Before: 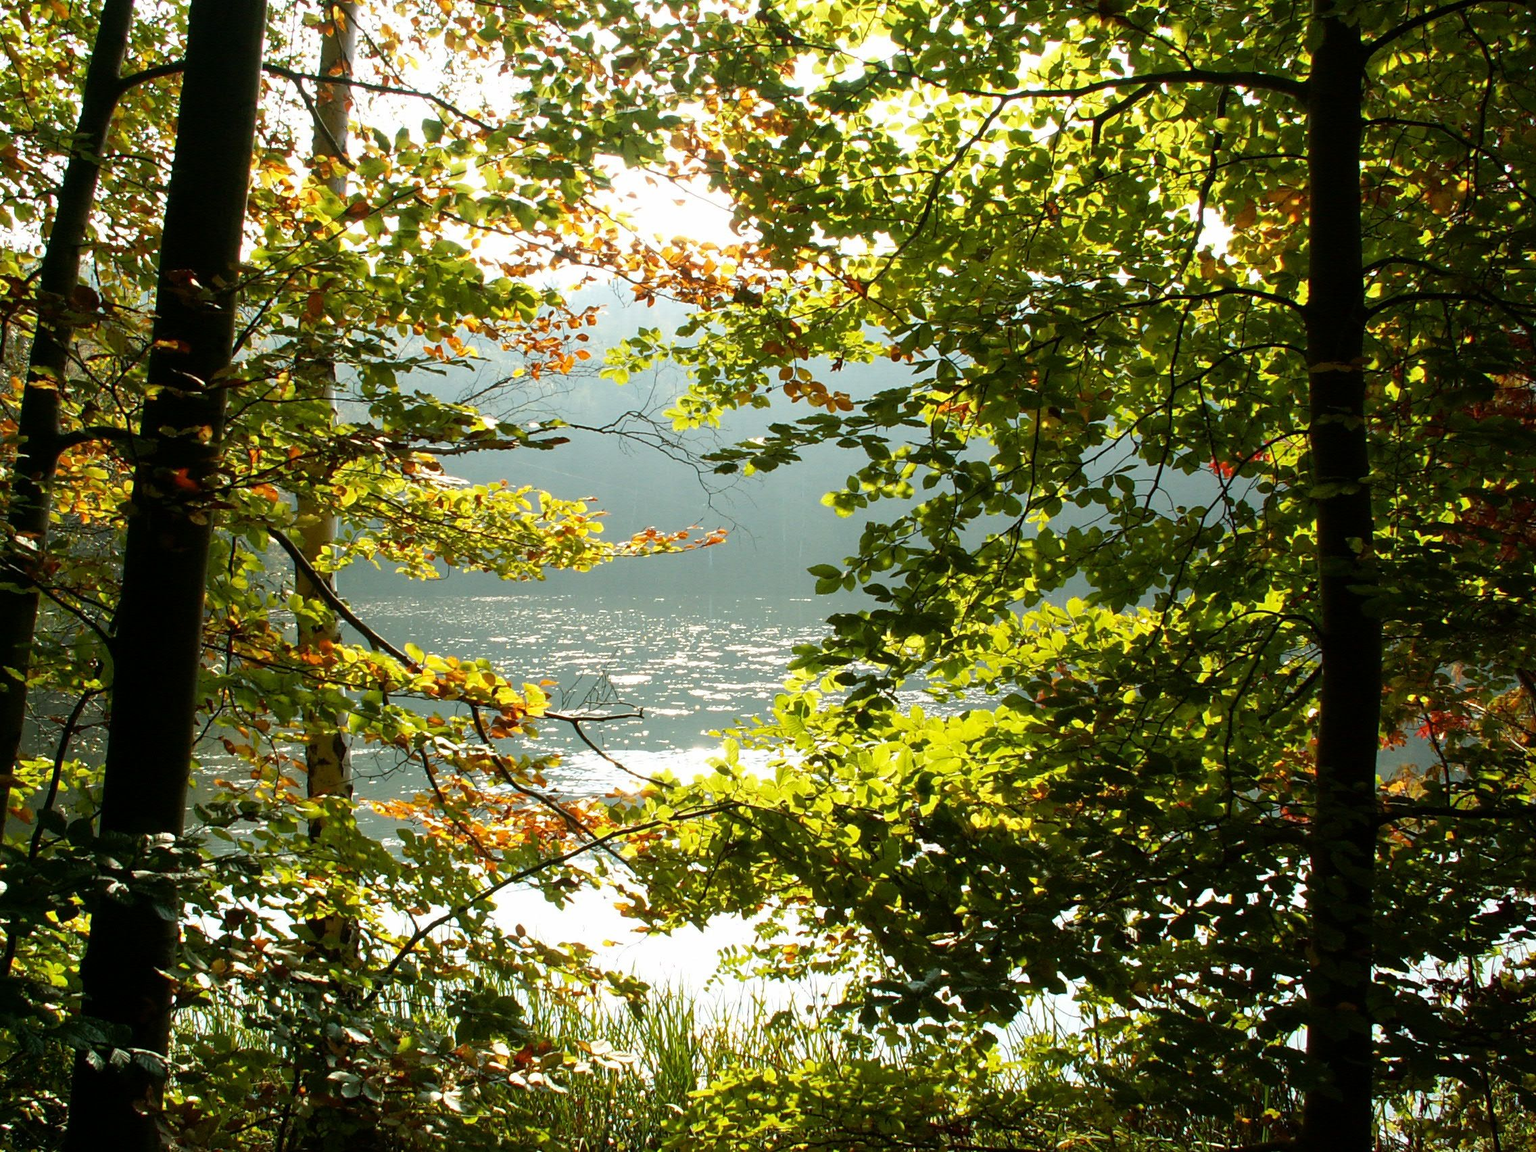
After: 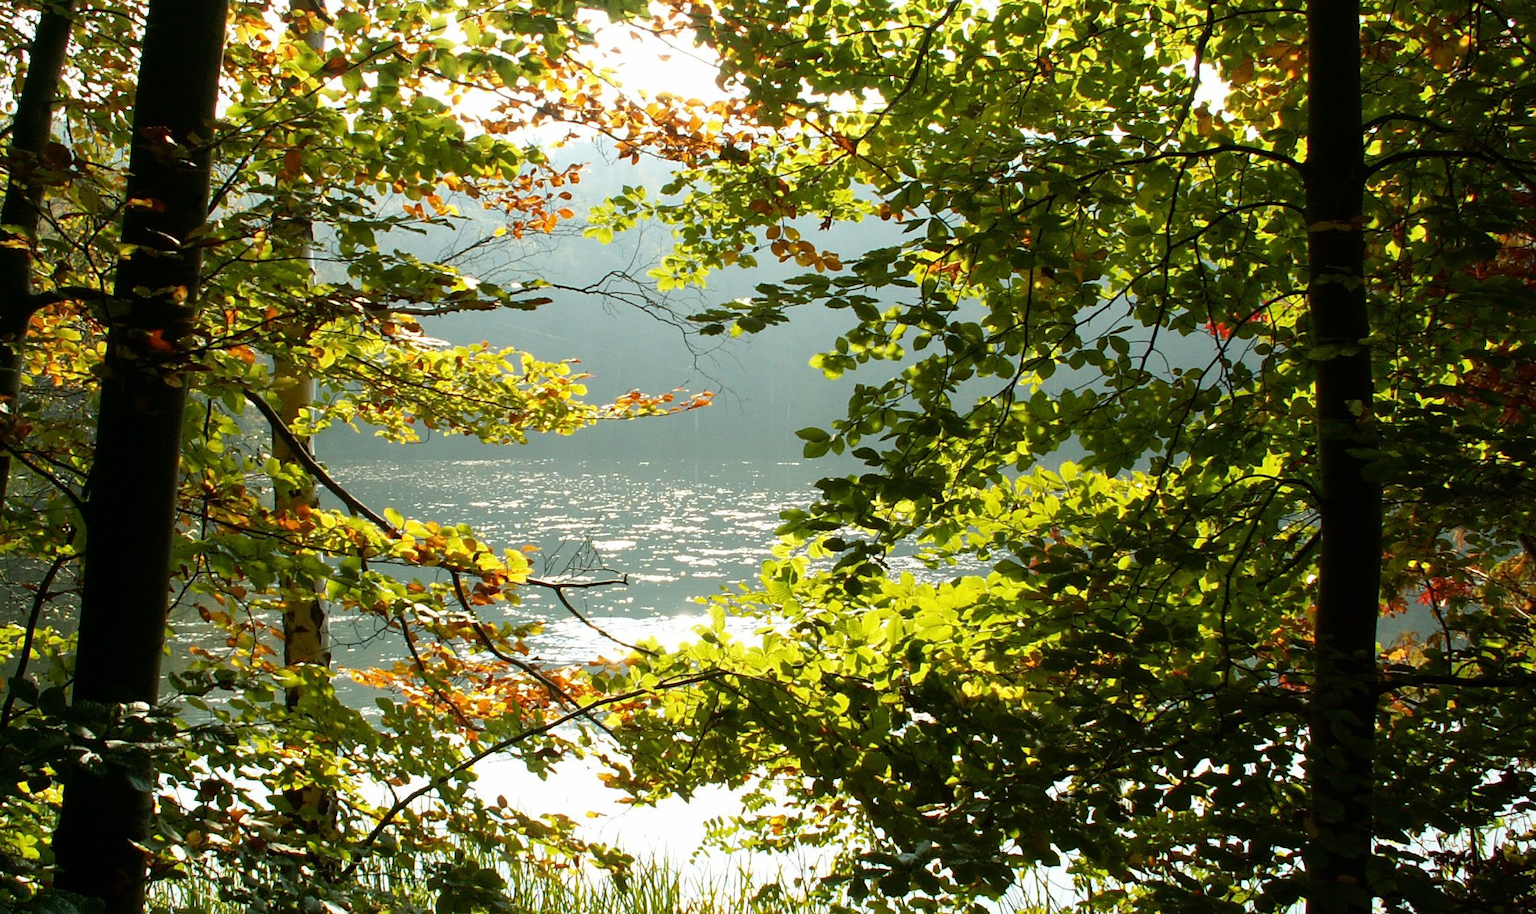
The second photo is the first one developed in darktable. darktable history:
color calibration: illuminant same as pipeline (D50), adaptation XYZ, x 0.346, y 0.358, temperature 5009.23 K, gamut compression 0.999
crop and rotate: left 1.916%, top 12.732%, right 0.183%, bottom 9.556%
